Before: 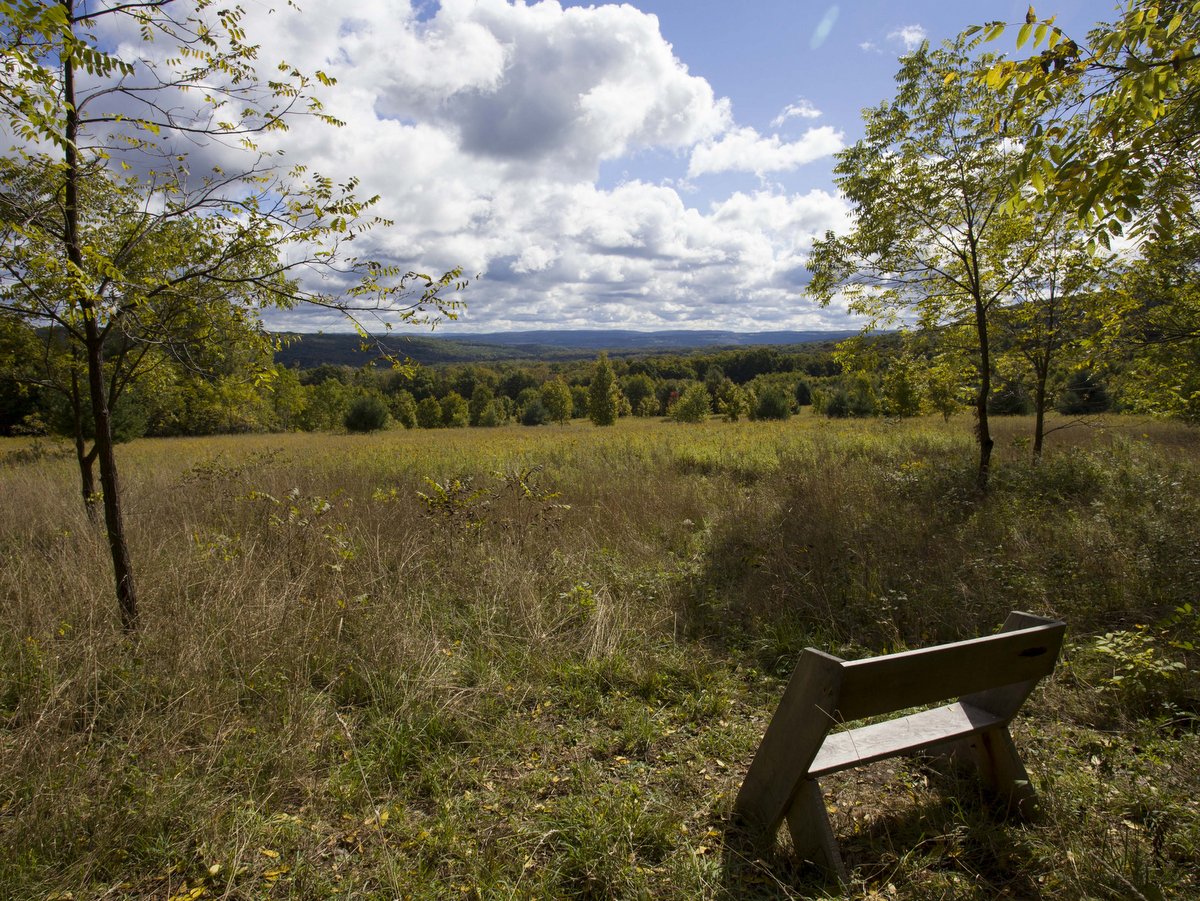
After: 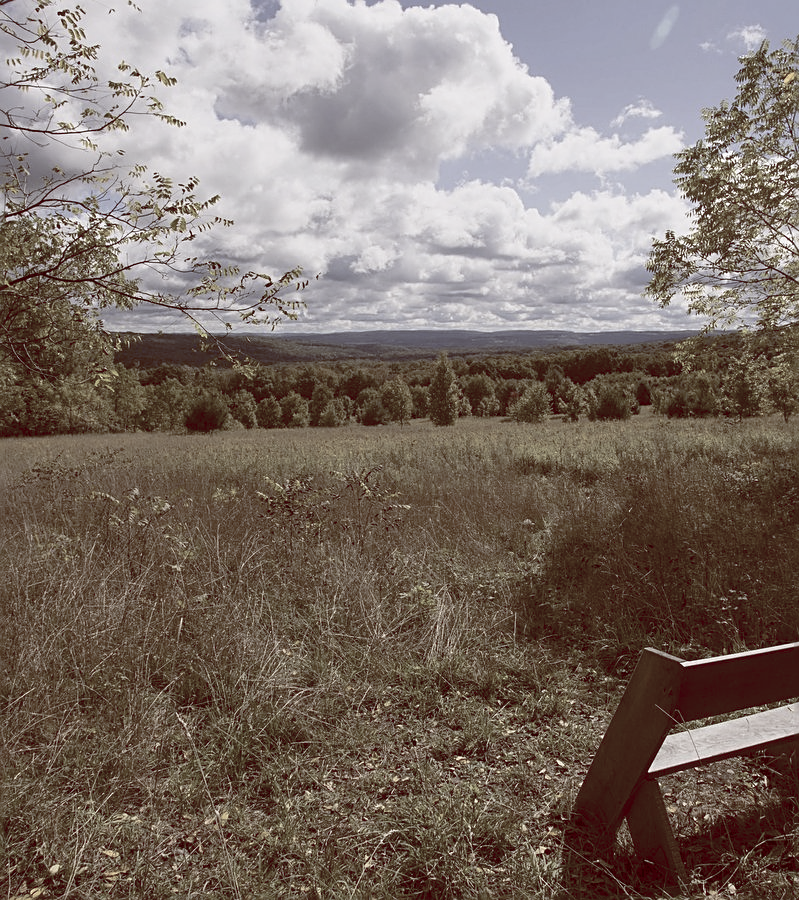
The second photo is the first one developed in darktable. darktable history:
sharpen: on, module defaults
crop and rotate: left 13.342%, right 19.991%
white balance: red 0.974, blue 1.044
color balance rgb: shadows lift › luminance 1%, shadows lift › chroma 0.2%, shadows lift › hue 20°, power › luminance 1%, power › chroma 0.4%, power › hue 34°, highlights gain › luminance 0.8%, highlights gain › chroma 0.4%, highlights gain › hue 44°, global offset › chroma 0.4%, global offset › hue 34°, white fulcrum 0.08 EV, linear chroma grading › shadows -7%, linear chroma grading › highlights -7%, linear chroma grading › global chroma -10%, linear chroma grading › mid-tones -8%, perceptual saturation grading › global saturation -28%, perceptual saturation grading › highlights -20%, perceptual saturation grading › mid-tones -24%, perceptual saturation grading › shadows -24%, perceptual brilliance grading › global brilliance -1%, perceptual brilliance grading › highlights -1%, perceptual brilliance grading › mid-tones -1%, perceptual brilliance grading › shadows -1%, global vibrance -17%, contrast -6%
tone equalizer: on, module defaults
bloom: size 9%, threshold 100%, strength 7%
